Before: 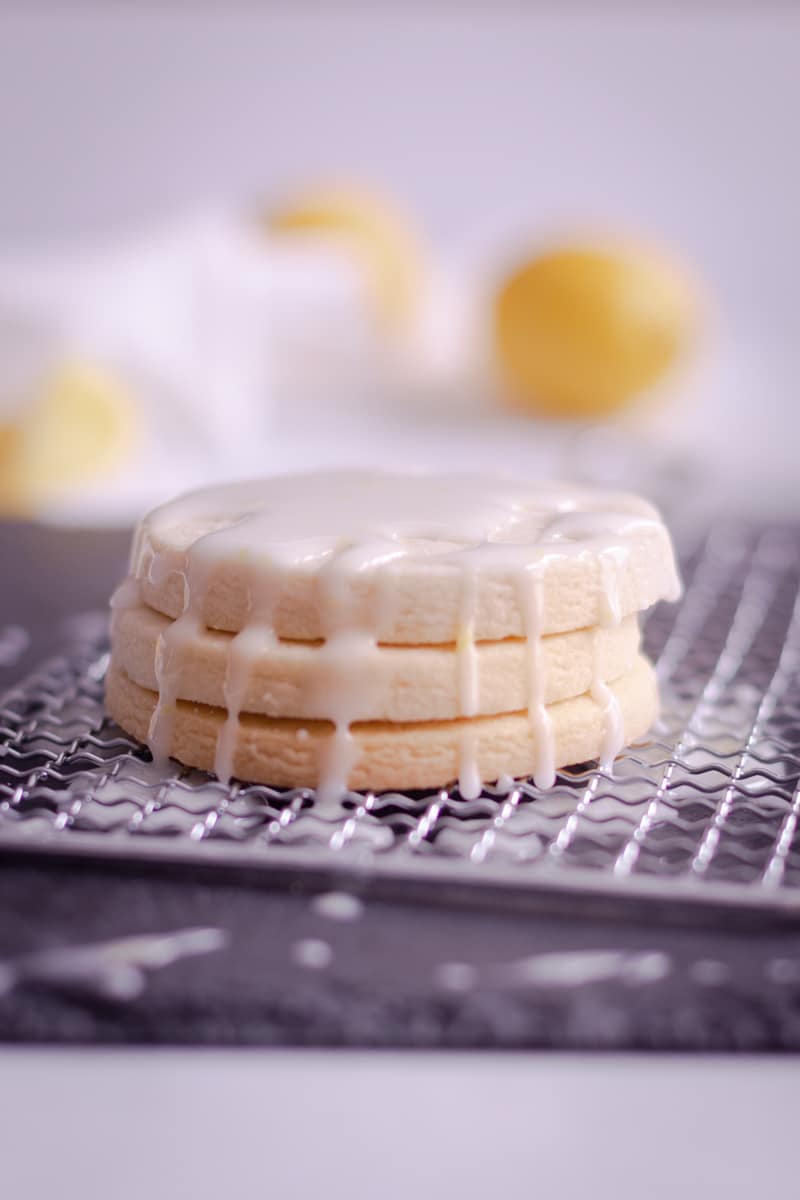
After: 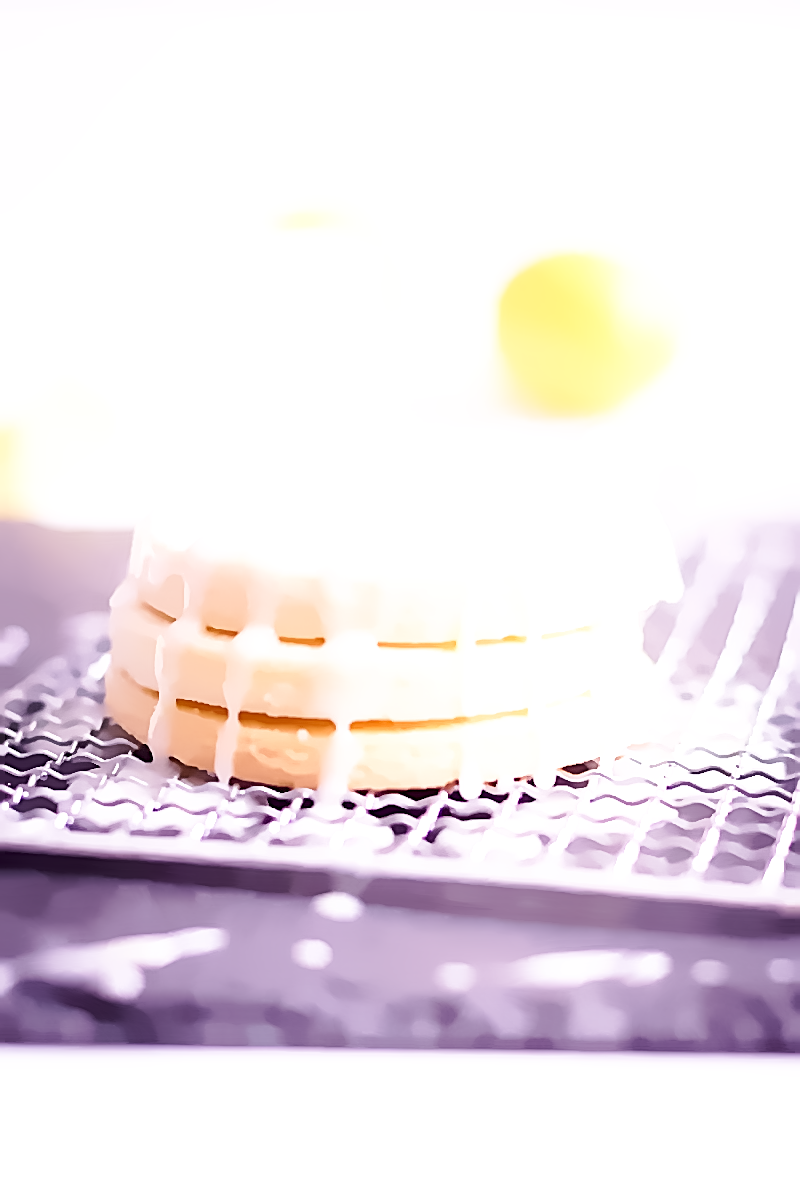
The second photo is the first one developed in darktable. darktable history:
base curve: curves: ch0 [(0, 0) (0.005, 0.002) (0.15, 0.3) (0.4, 0.7) (0.75, 0.95) (1, 1)], preserve colors none
sharpen: amount 1
exposure #1: black level correction 0, exposure 3 EV, compensate highlight preservation false
exposure "1": black level correction 0.001, exposure 1.116 EV, compensate highlight preservation false
denoise (profiled): strength 2, central pixel weight 0, a [-1, 0, 0], y [[0, 0, 0.5 ×5] ×4, [0.5 ×7], [0.5 ×7]], fix various bugs in algorithm false, upgrade profiled transform false, color mode RGB, compensate highlight preservation false | blend: blend mode color, opacity 100%; mask: uniform (no mask)
astrophoto denoise: luma 24%, chroma 95%
